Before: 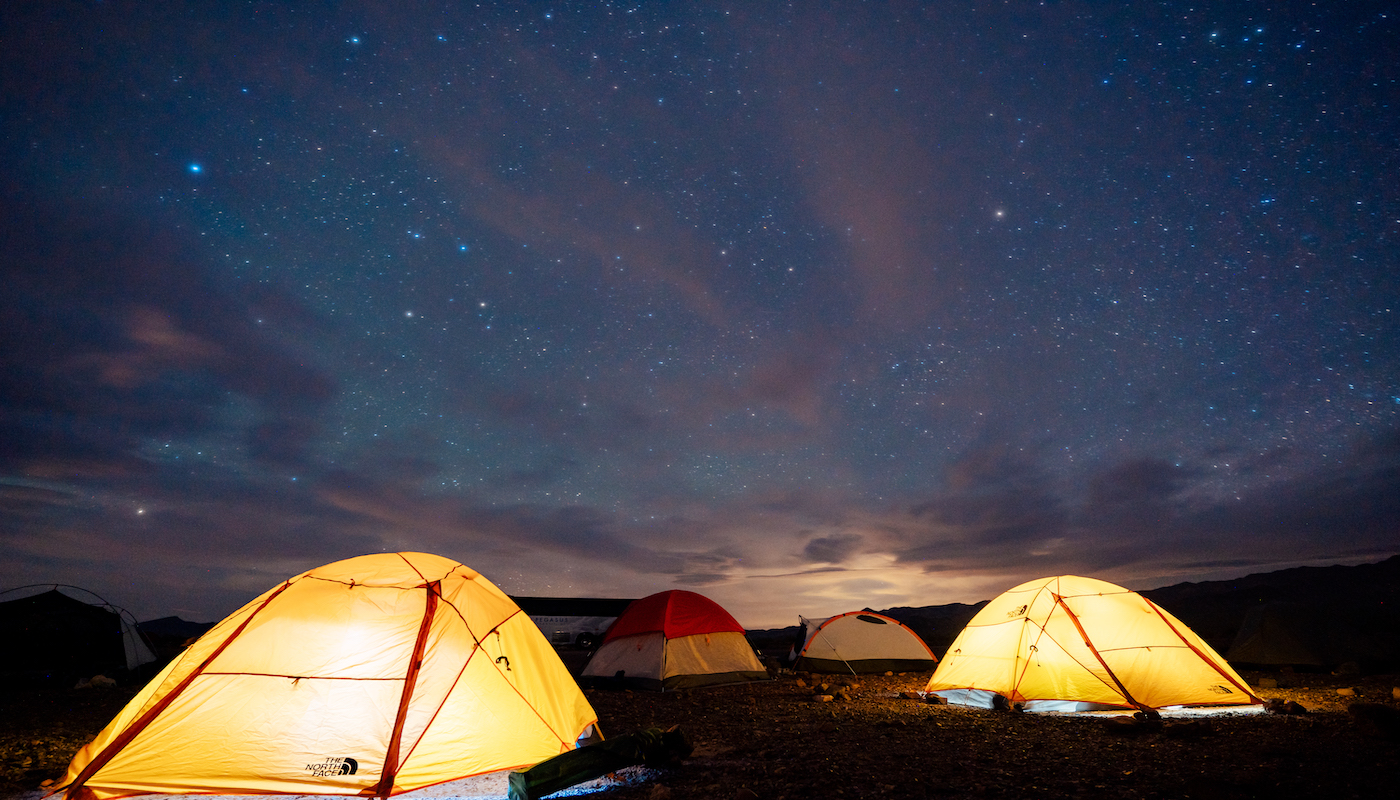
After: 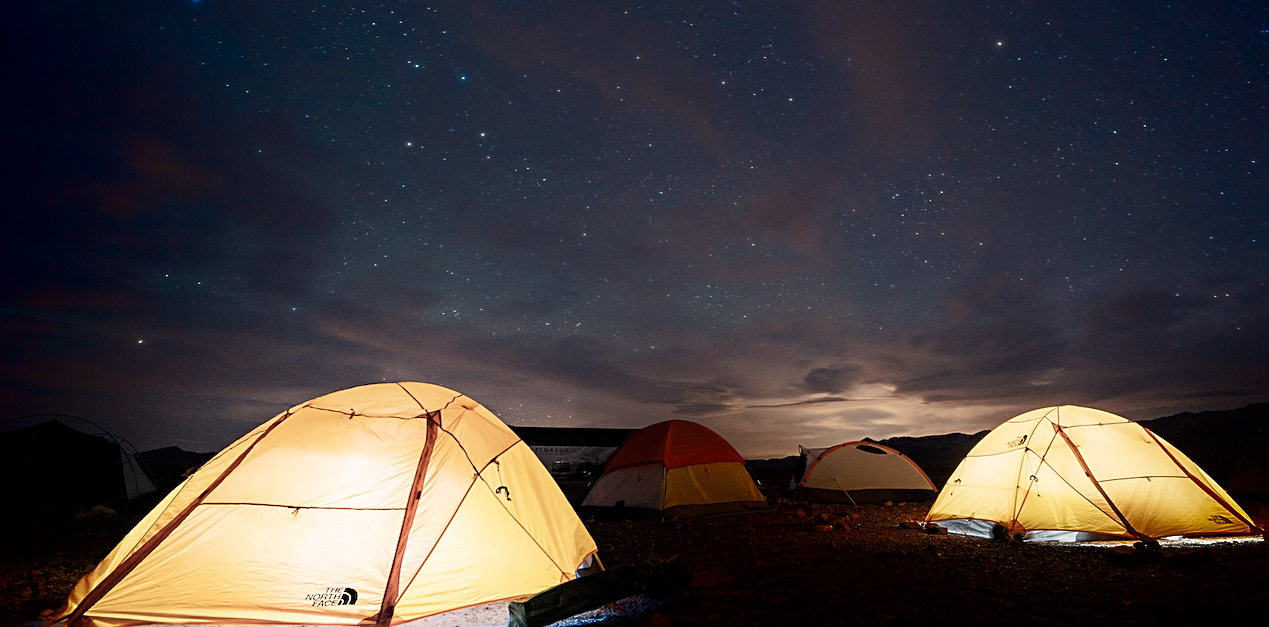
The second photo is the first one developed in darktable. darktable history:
crop: top 21.268%, right 9.333%, bottom 0.237%
color correction: highlights a* 5.52, highlights b* 5.25, saturation 0.634
sharpen: on, module defaults
shadows and highlights: shadows -89.47, highlights 88.94, soften with gaussian
